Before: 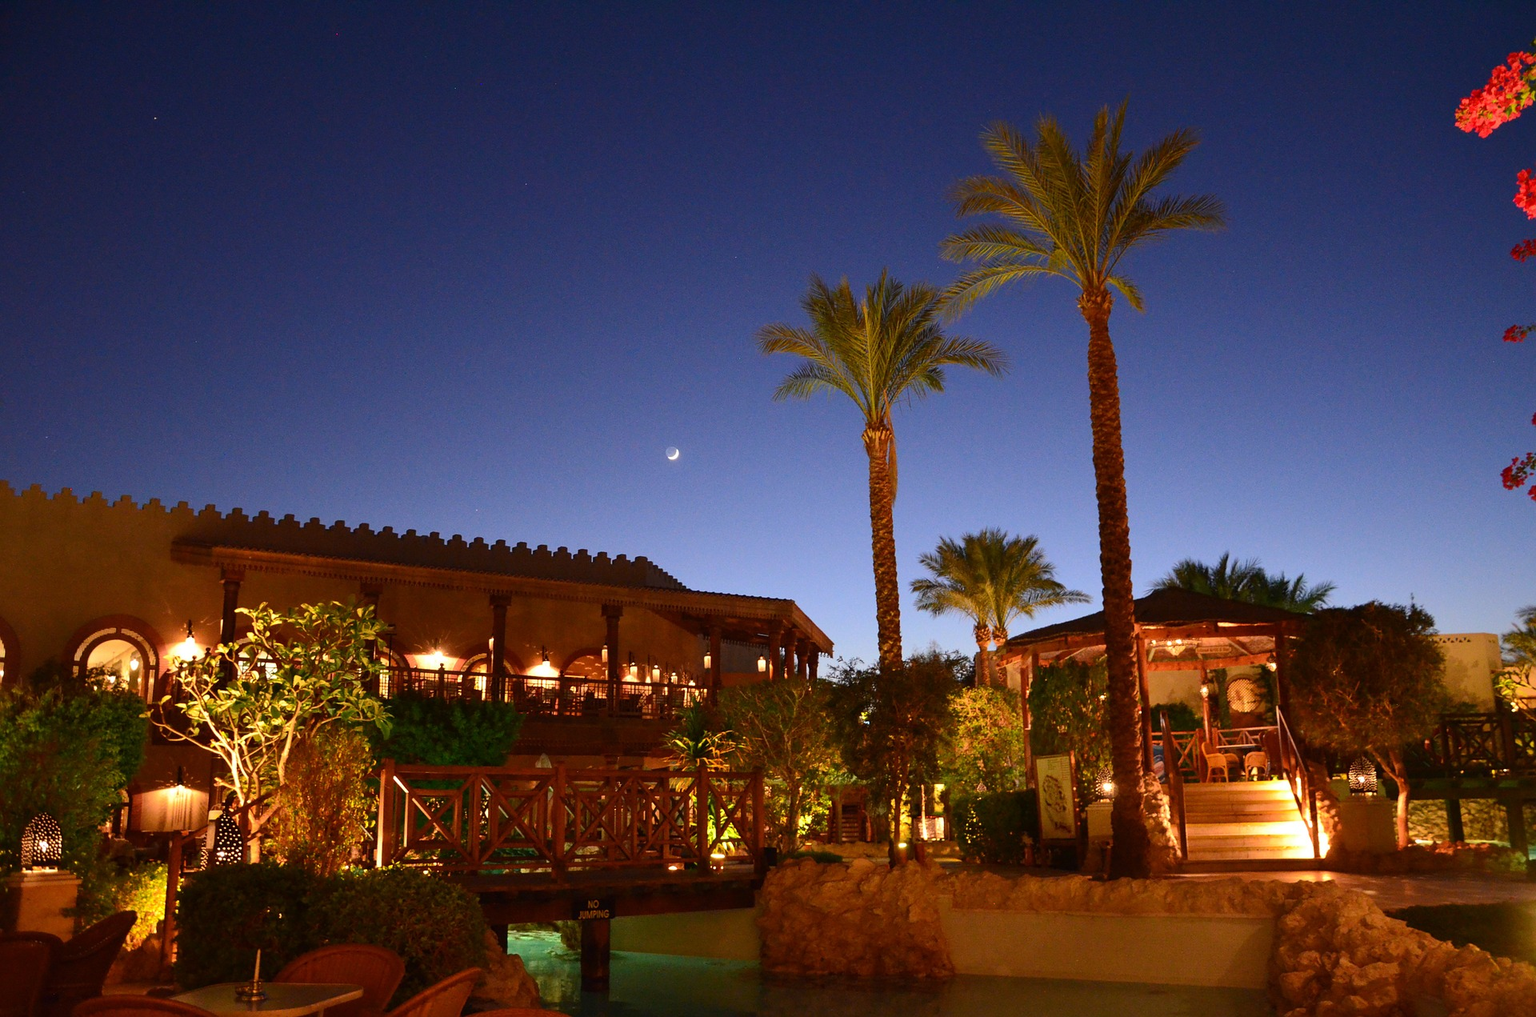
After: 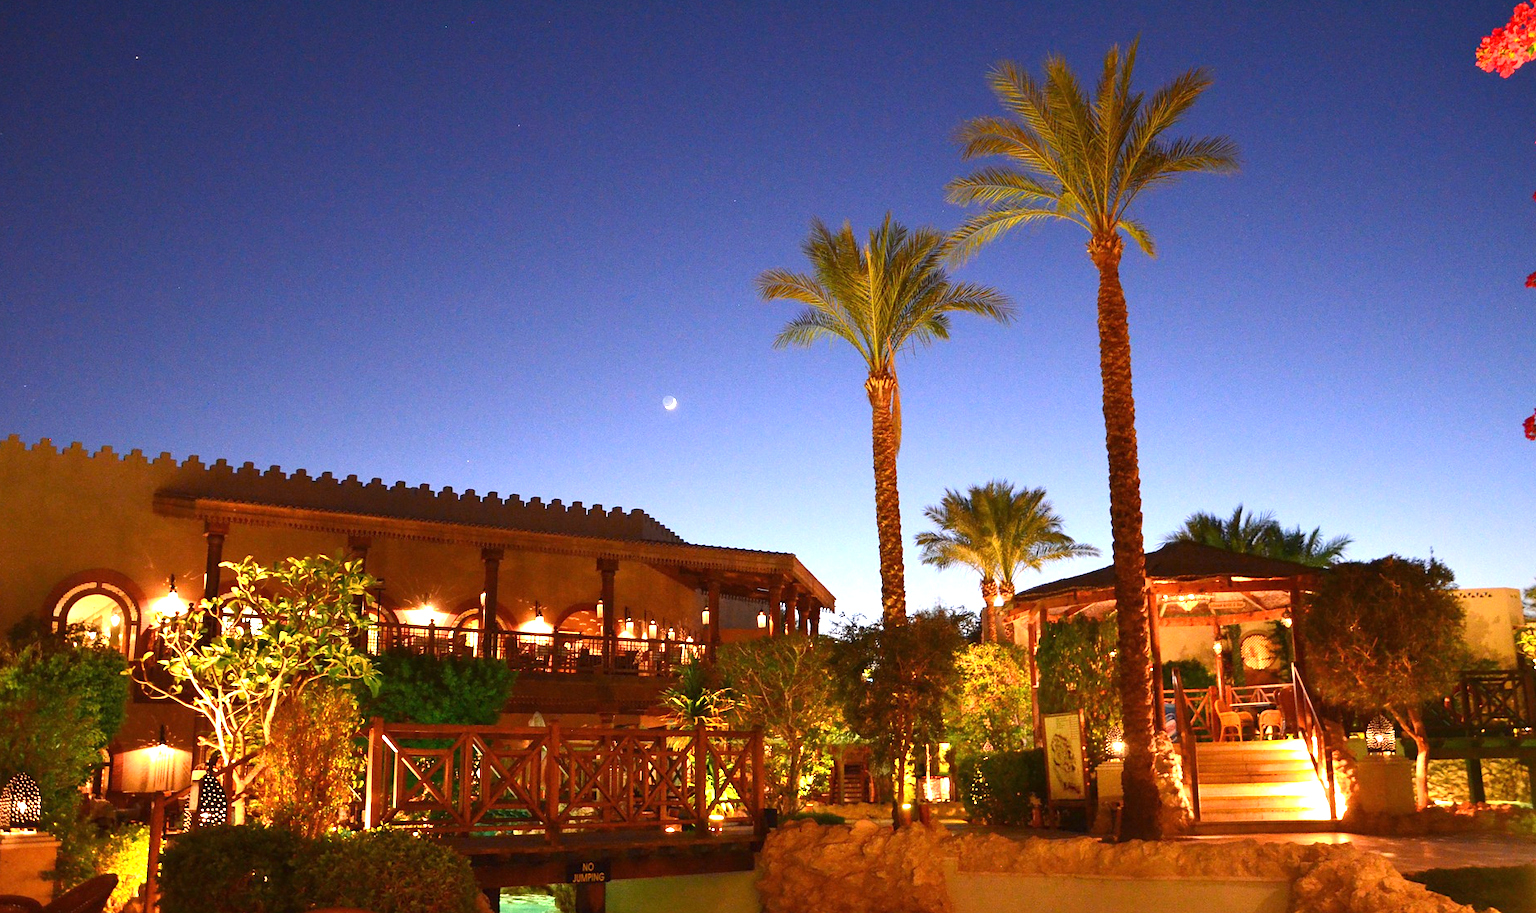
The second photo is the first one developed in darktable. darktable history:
crop: left 1.507%, top 6.147%, right 1.379%, bottom 6.637%
exposure: exposure 1.16 EV, compensate exposure bias true, compensate highlight preservation false
